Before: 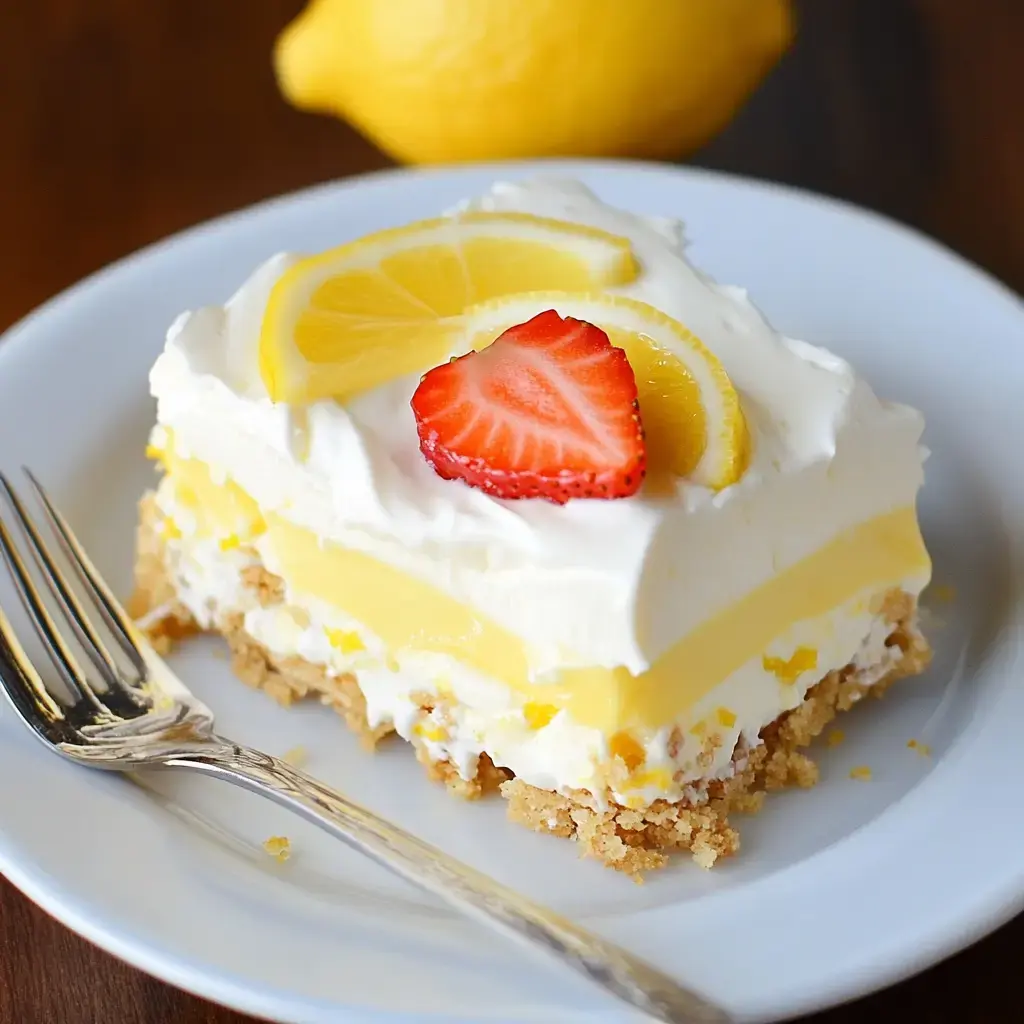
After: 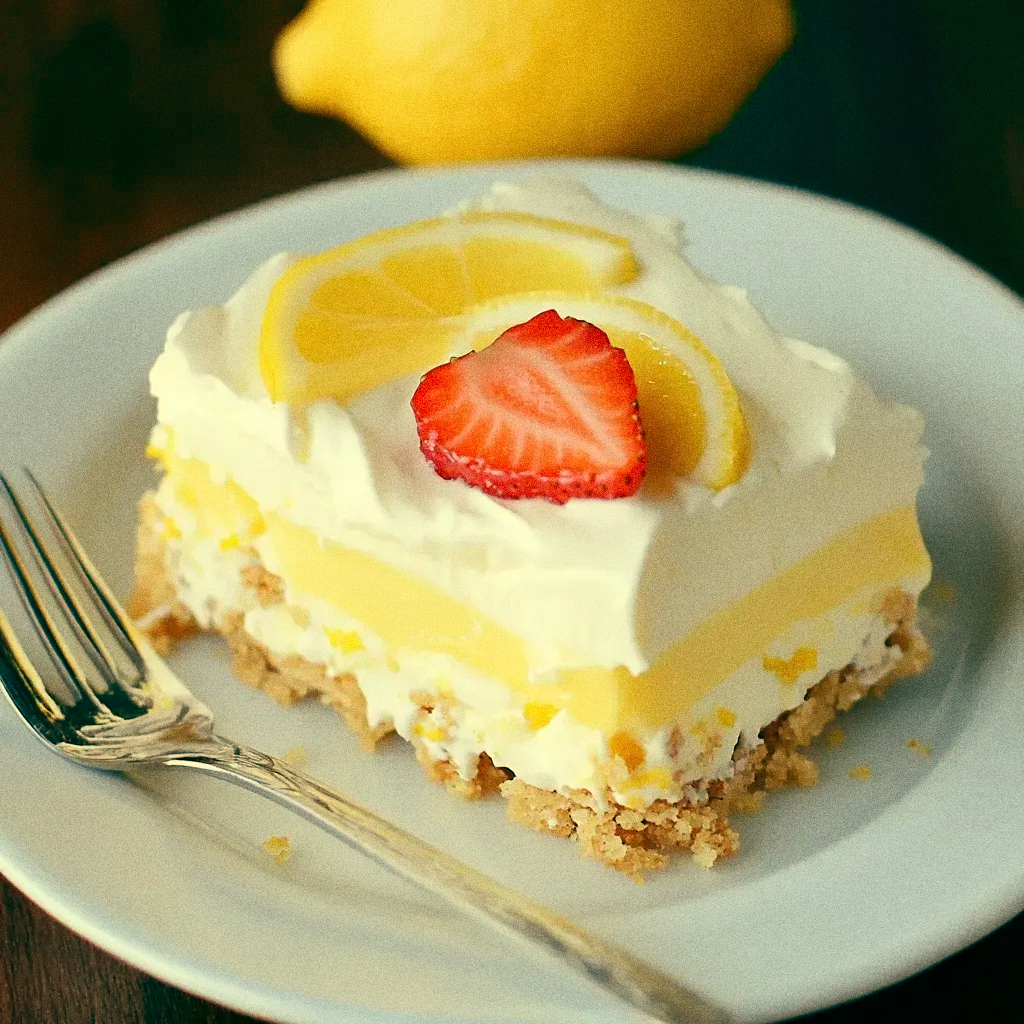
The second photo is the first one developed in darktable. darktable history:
color balance: mode lift, gamma, gain (sRGB), lift [1, 0.69, 1, 1], gamma [1, 1.482, 1, 1], gain [1, 1, 1, 0.802]
grain: coarseness 0.09 ISO, strength 40%
